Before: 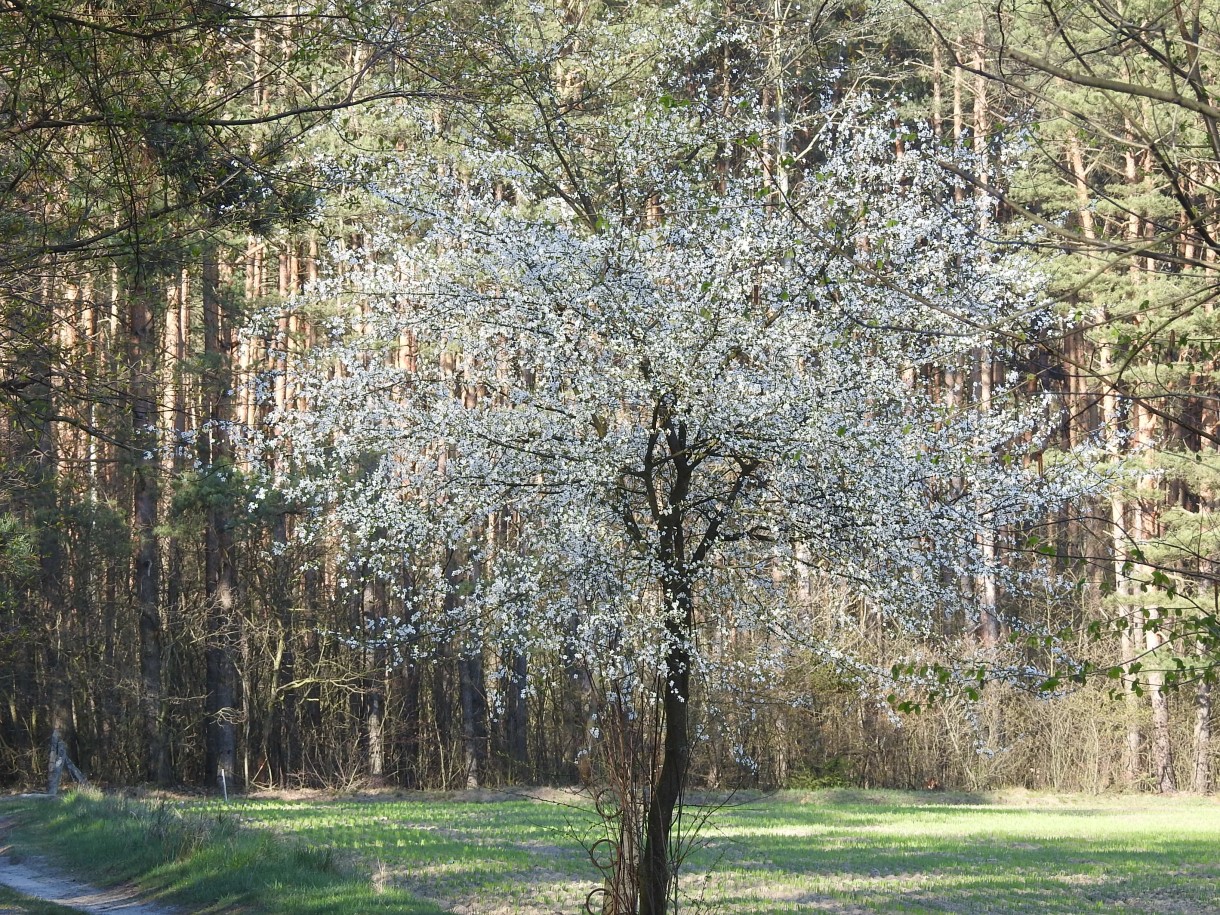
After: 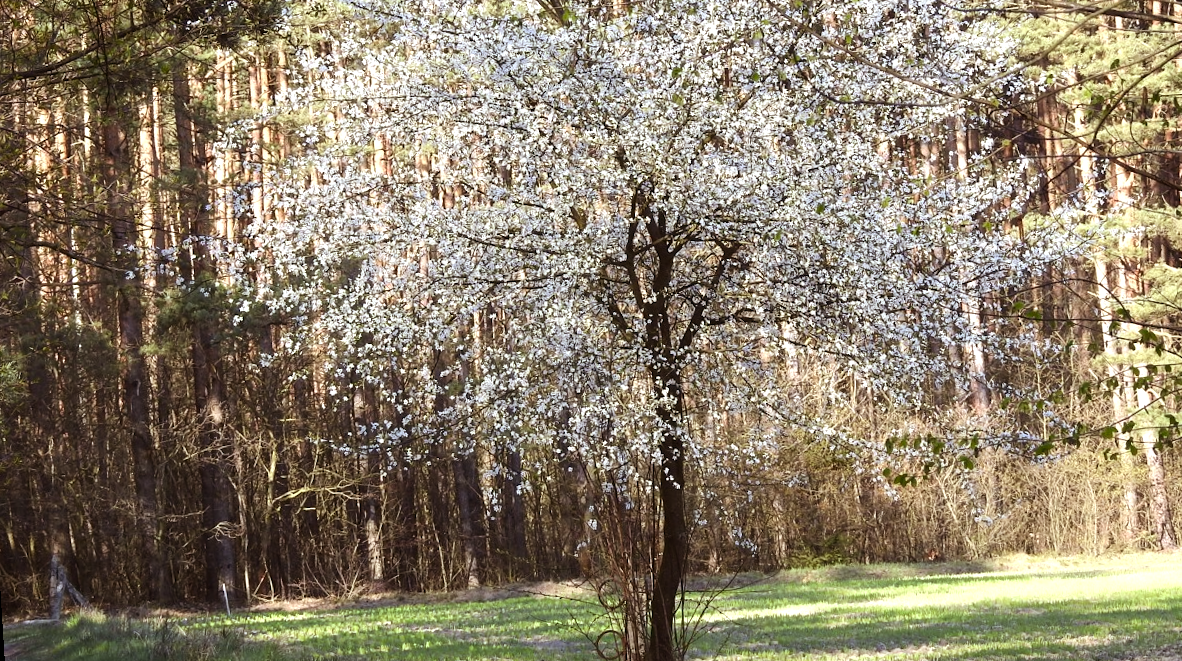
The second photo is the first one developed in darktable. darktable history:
rgb levels: mode RGB, independent channels, levels [[0, 0.5, 1], [0, 0.521, 1], [0, 0.536, 1]]
tone equalizer: -8 EV -0.417 EV, -7 EV -0.389 EV, -6 EV -0.333 EV, -5 EV -0.222 EV, -3 EV 0.222 EV, -2 EV 0.333 EV, -1 EV 0.389 EV, +0 EV 0.417 EV, edges refinement/feathering 500, mask exposure compensation -1.57 EV, preserve details no
rotate and perspective: rotation -3.52°, crop left 0.036, crop right 0.964, crop top 0.081, crop bottom 0.919
crop and rotate: top 19.998%
